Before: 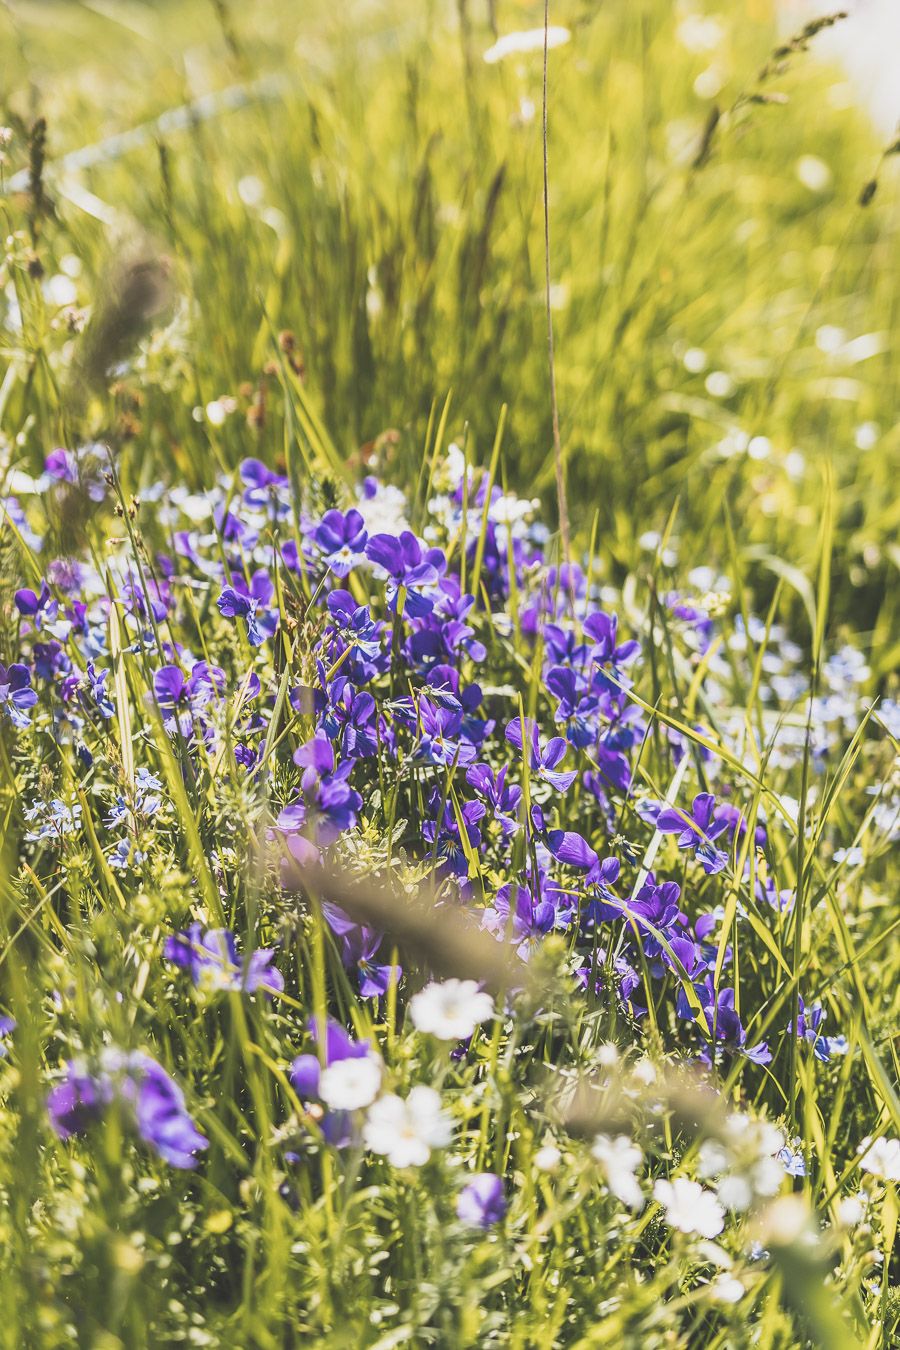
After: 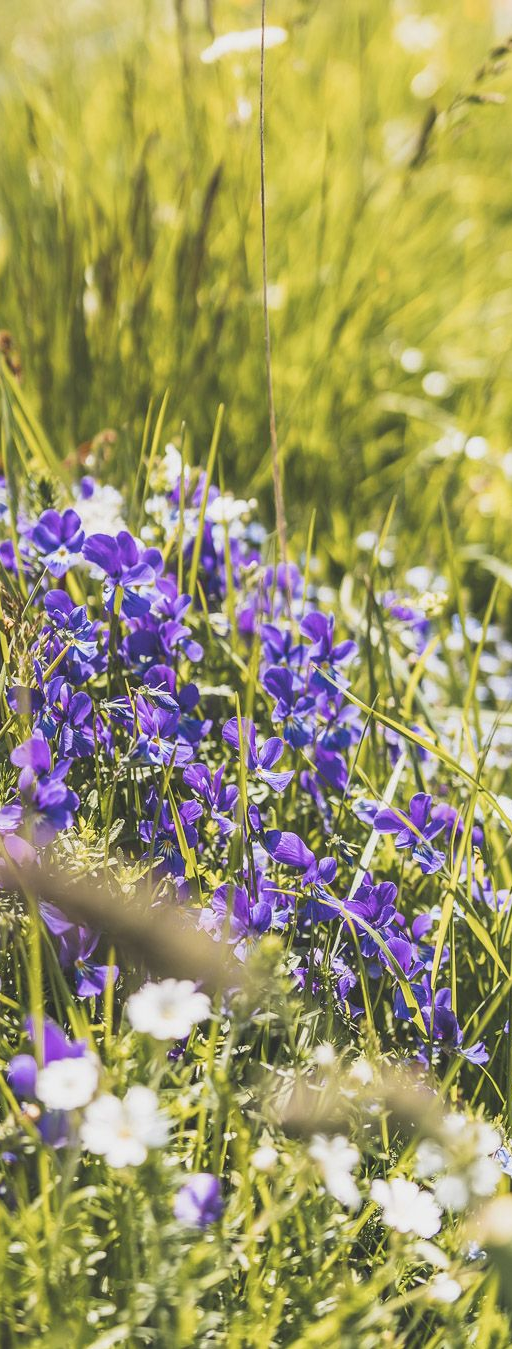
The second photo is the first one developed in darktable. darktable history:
crop: left 31.545%, top 0.015%, right 11.458%
